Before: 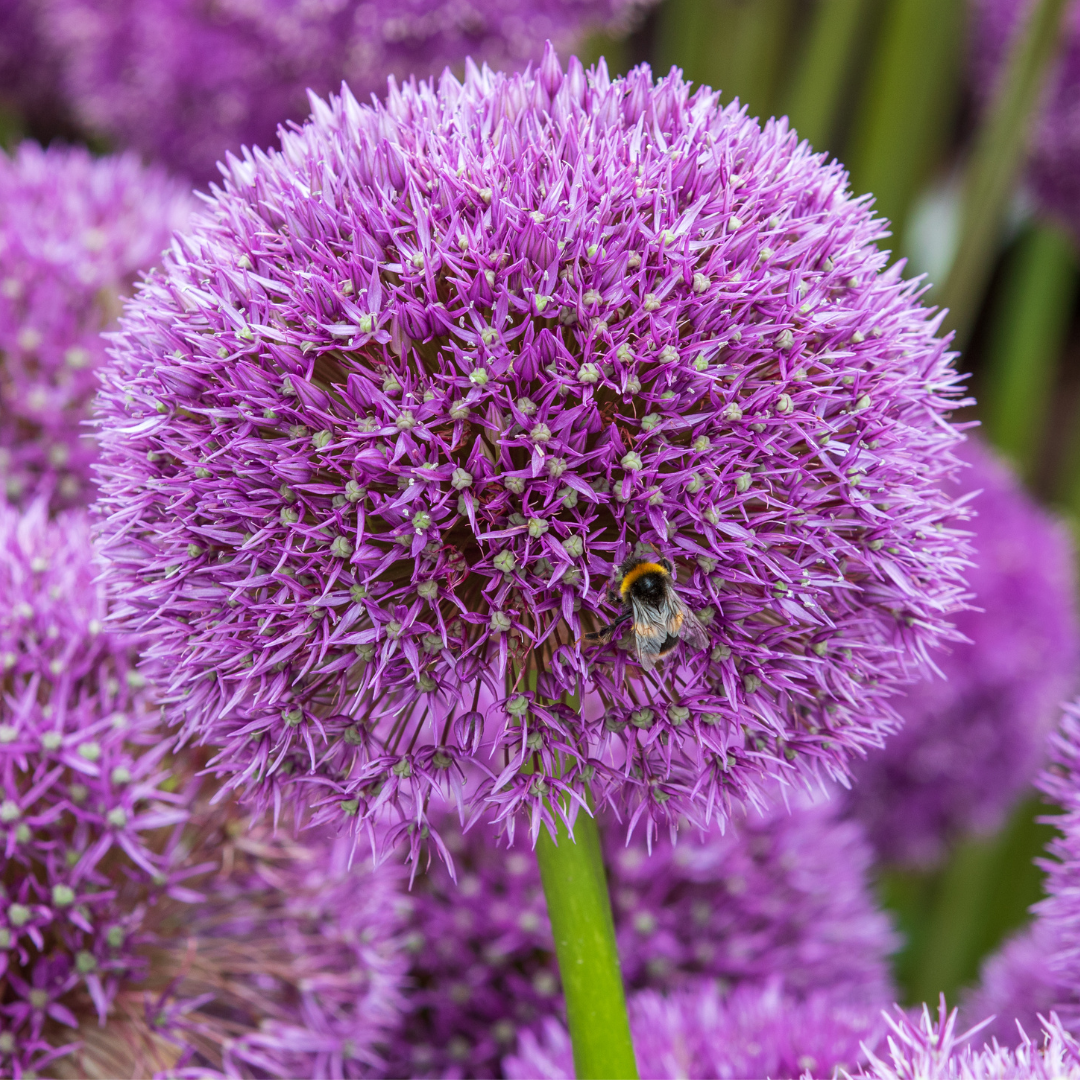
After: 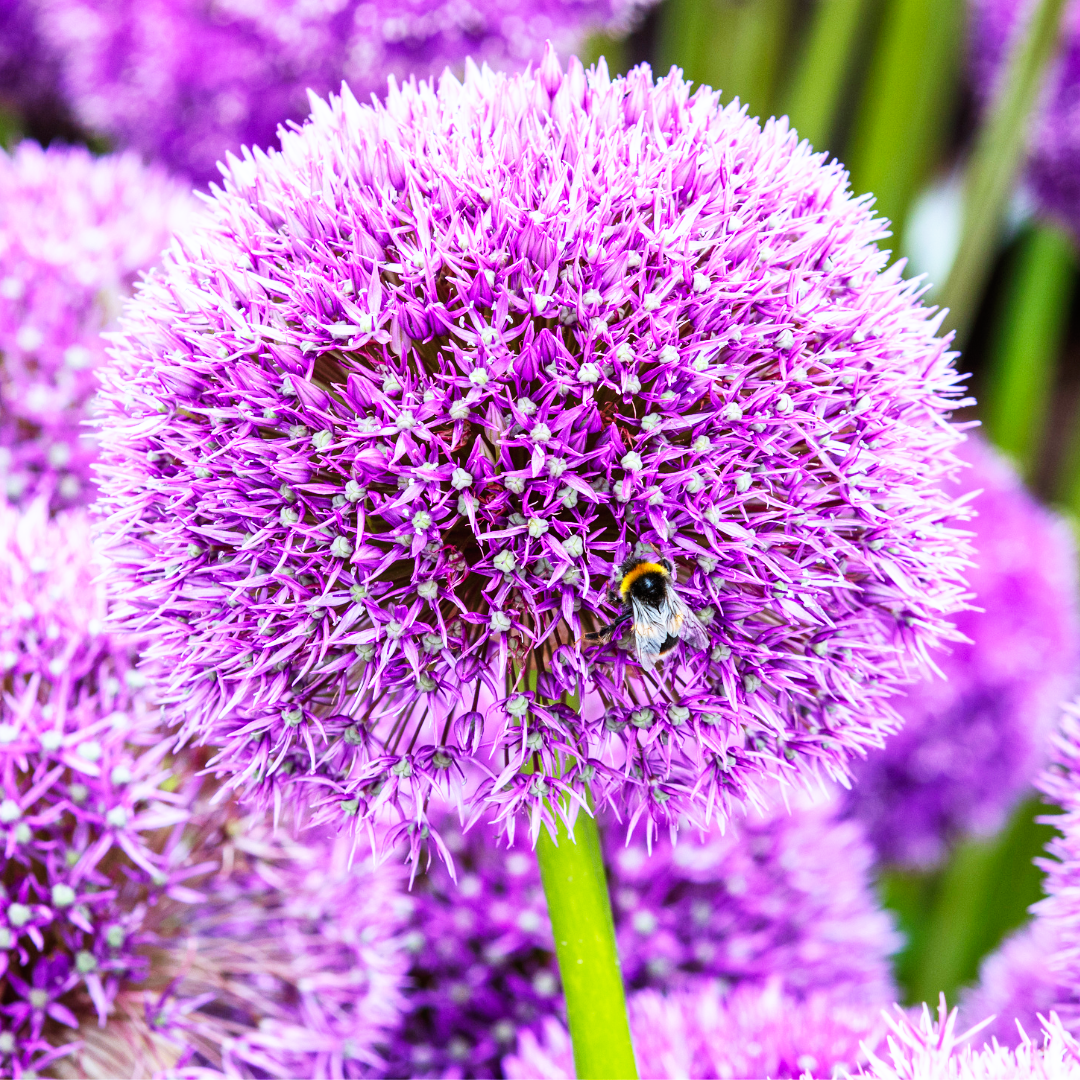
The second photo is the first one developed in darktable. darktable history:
base curve: curves: ch0 [(0, 0) (0.007, 0.004) (0.027, 0.03) (0.046, 0.07) (0.207, 0.54) (0.442, 0.872) (0.673, 0.972) (1, 1)], preserve colors none
white balance: red 0.926, green 1.003, blue 1.133
